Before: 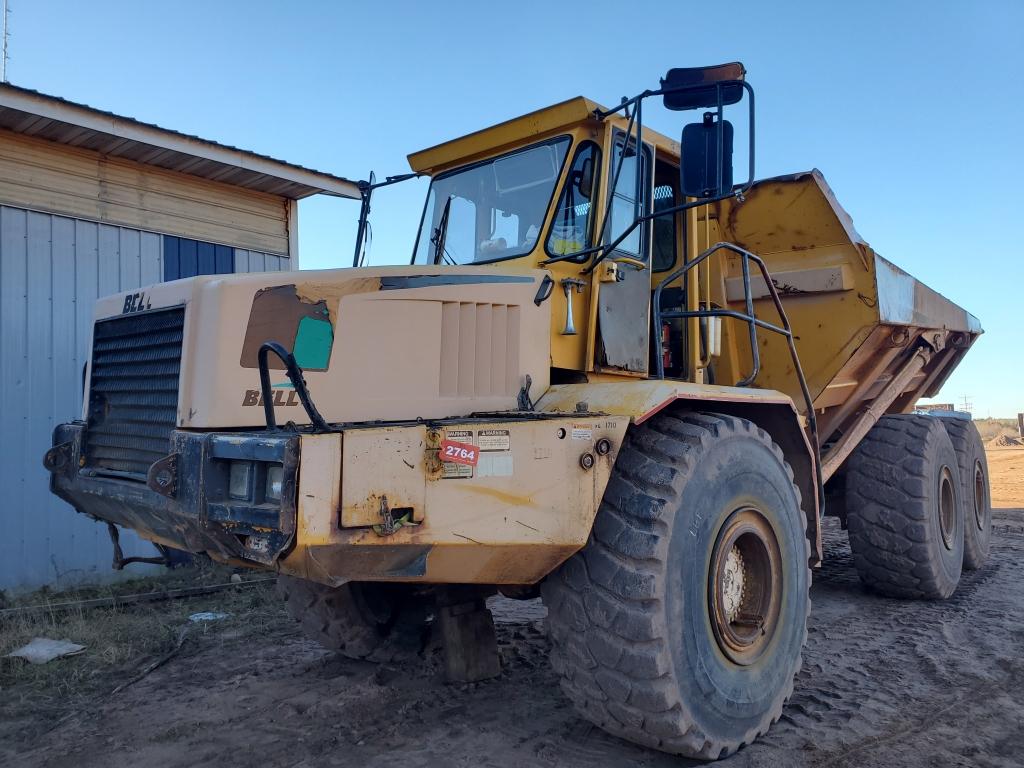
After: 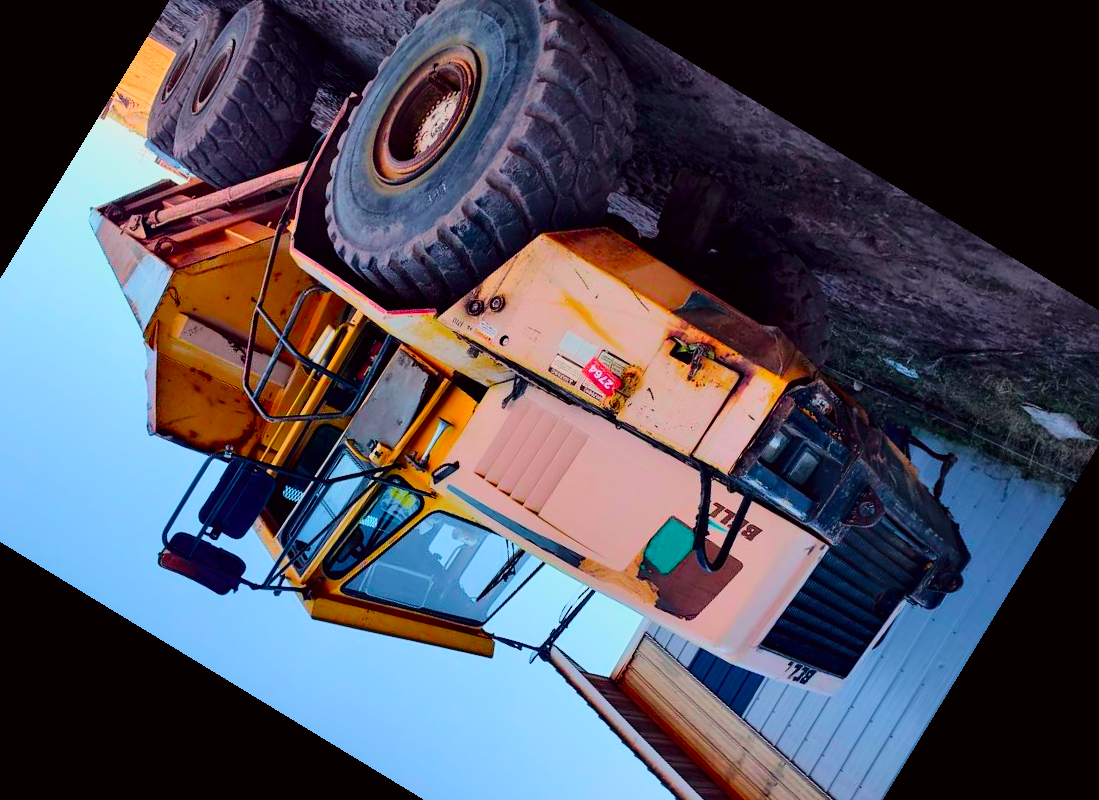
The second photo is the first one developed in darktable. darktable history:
color balance: output saturation 120%
crop and rotate: angle 148.68°, left 9.111%, top 15.603%, right 4.588%, bottom 17.041%
contrast brightness saturation: contrast 0.2, brightness 0.16, saturation 0.22
filmic rgb: black relative exposure -7.65 EV, white relative exposure 4.56 EV, hardness 3.61
tone curve: curves: ch0 [(0, 0) (0.106, 0.026) (0.275, 0.155) (0.392, 0.314) (0.513, 0.481) (0.657, 0.667) (1, 1)]; ch1 [(0, 0) (0.5, 0.511) (0.536, 0.579) (0.587, 0.69) (1, 1)]; ch2 [(0, 0) (0.5, 0.5) (0.55, 0.552) (0.625, 0.699) (1, 1)], color space Lab, independent channels, preserve colors none
velvia: on, module defaults
color balance rgb: linear chroma grading › global chroma -0.67%, saturation formula JzAzBz (2021)
